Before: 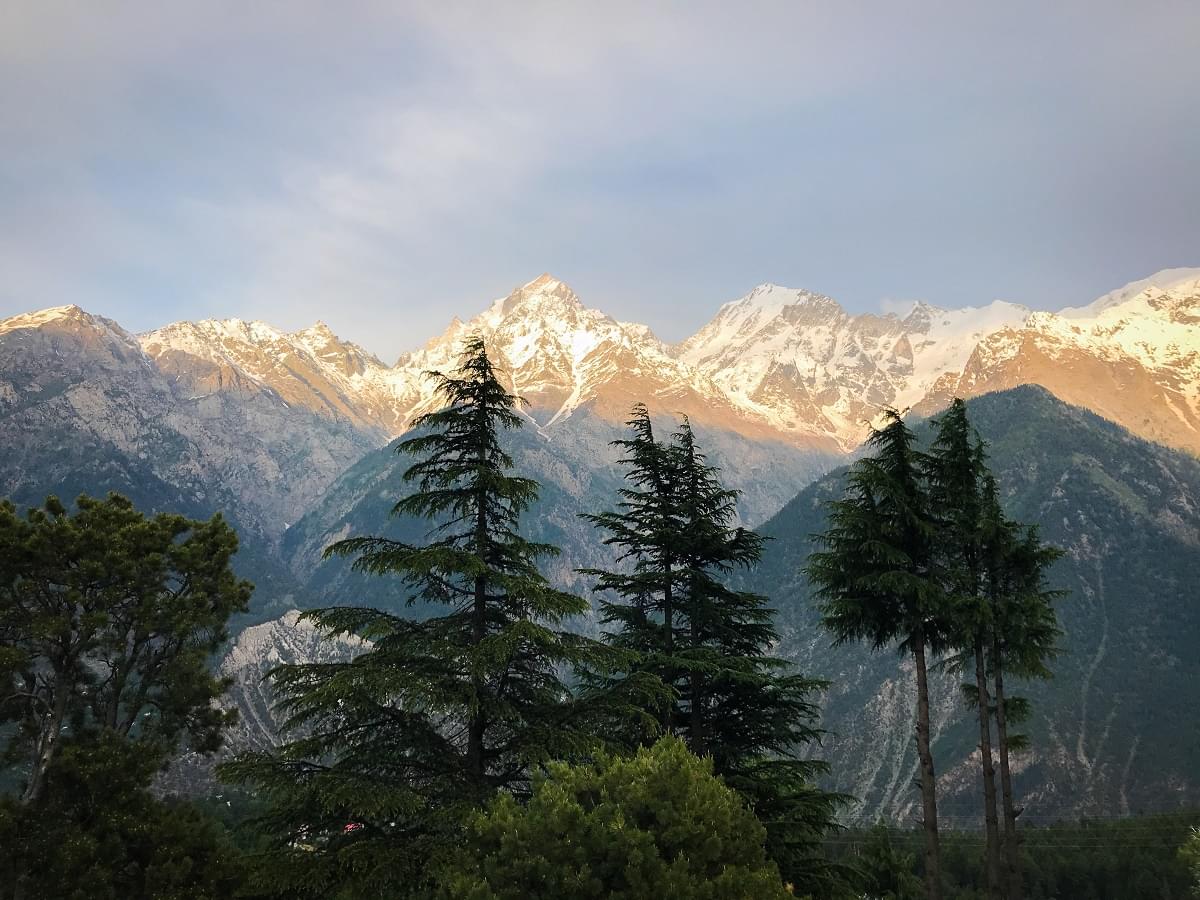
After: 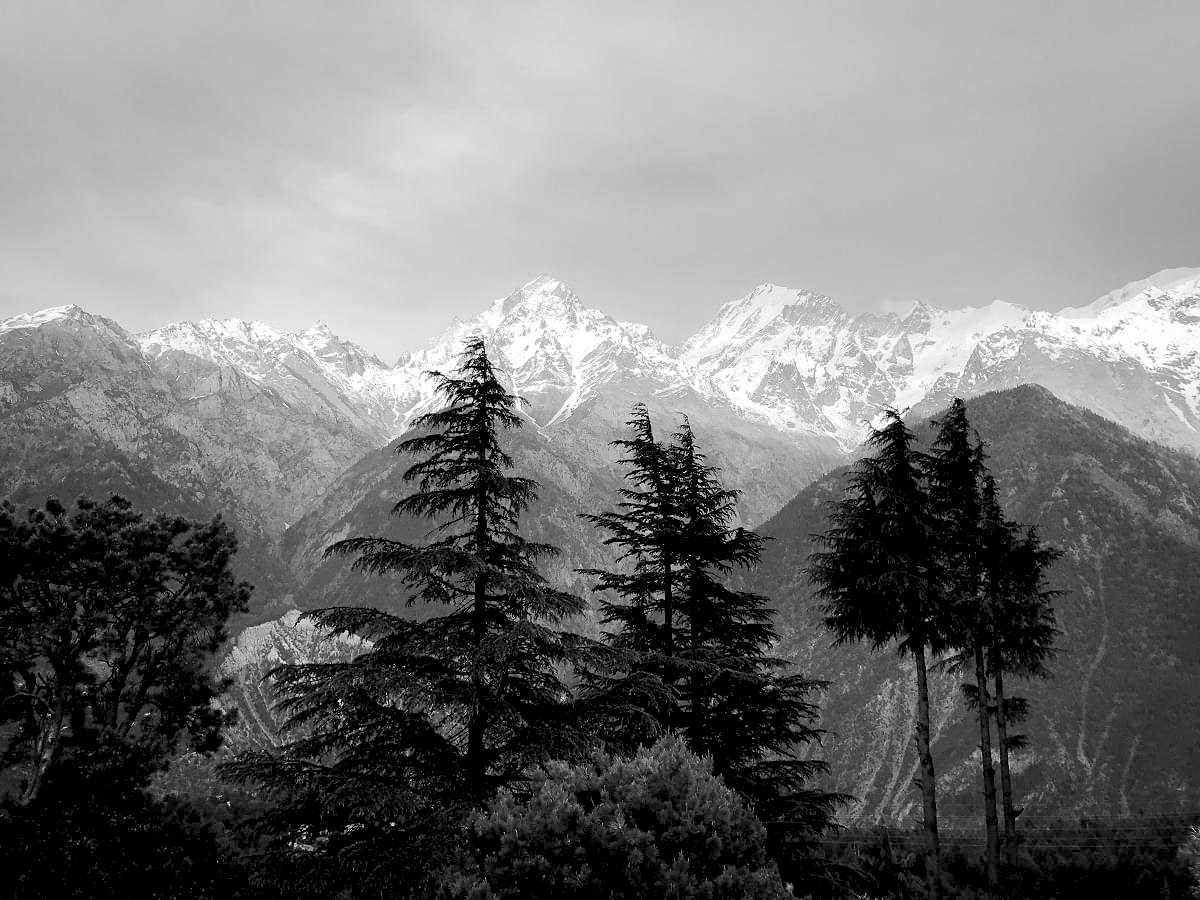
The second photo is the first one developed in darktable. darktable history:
rgb levels: levels [[0.013, 0.434, 0.89], [0, 0.5, 1], [0, 0.5, 1]]
monochrome: a -6.99, b 35.61, size 1.4
